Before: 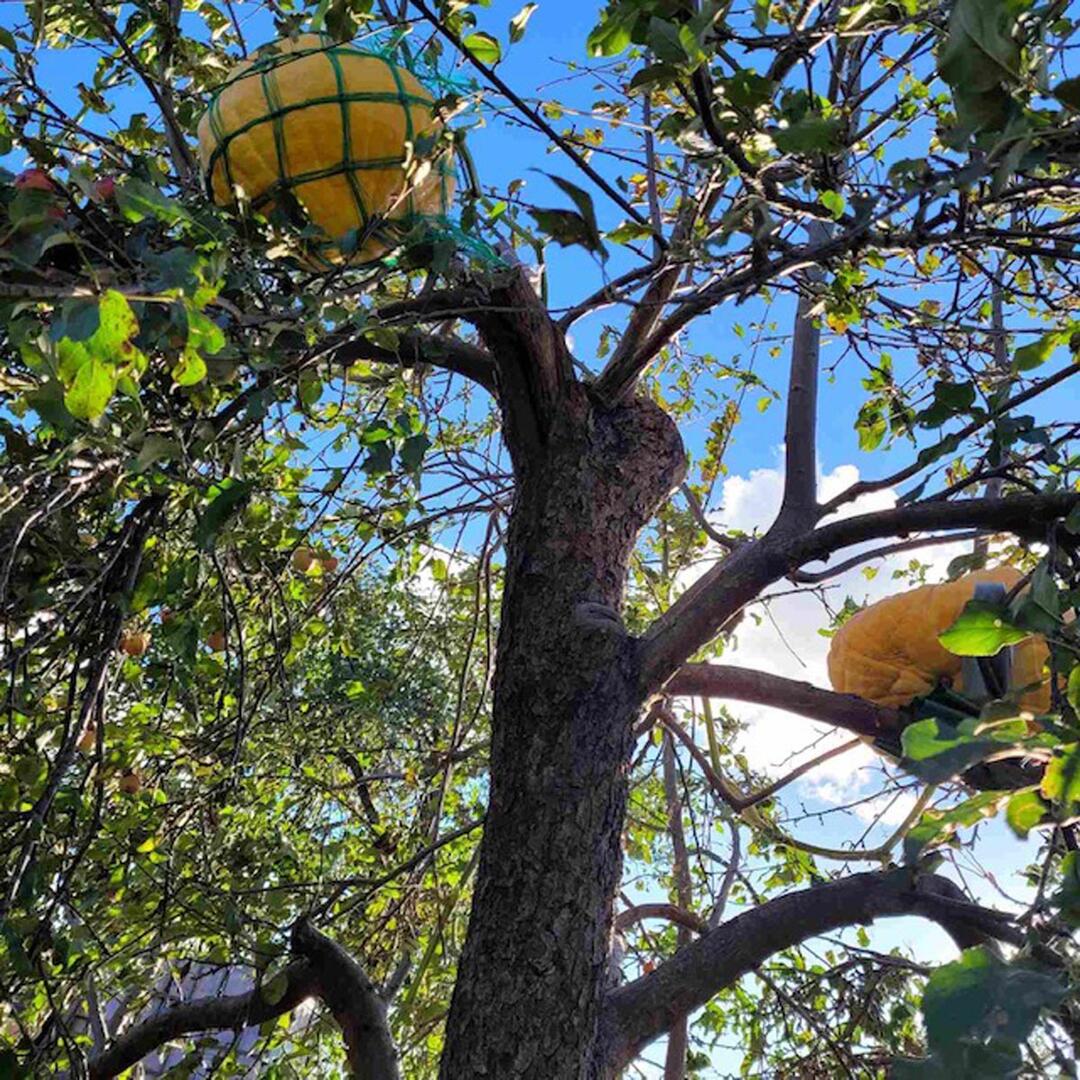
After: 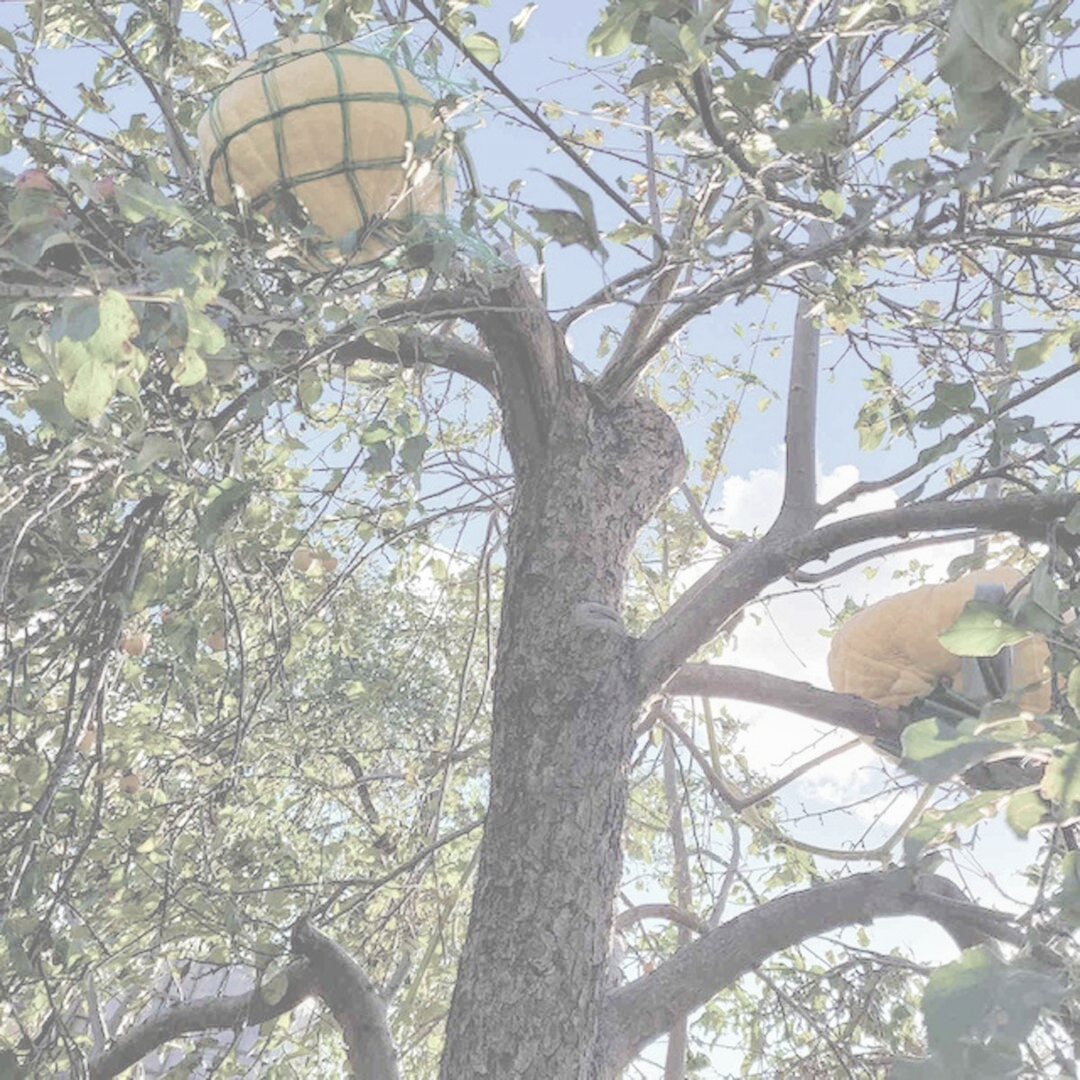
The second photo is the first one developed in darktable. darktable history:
color balance rgb: perceptual saturation grading › global saturation 25%, perceptual saturation grading › highlights -50%, perceptual saturation grading › shadows 30%, perceptual brilliance grading › global brilliance 12%, global vibrance 20%
contrast brightness saturation: contrast -0.32, brightness 0.75, saturation -0.78
local contrast: highlights 100%, shadows 100%, detail 120%, midtone range 0.2
